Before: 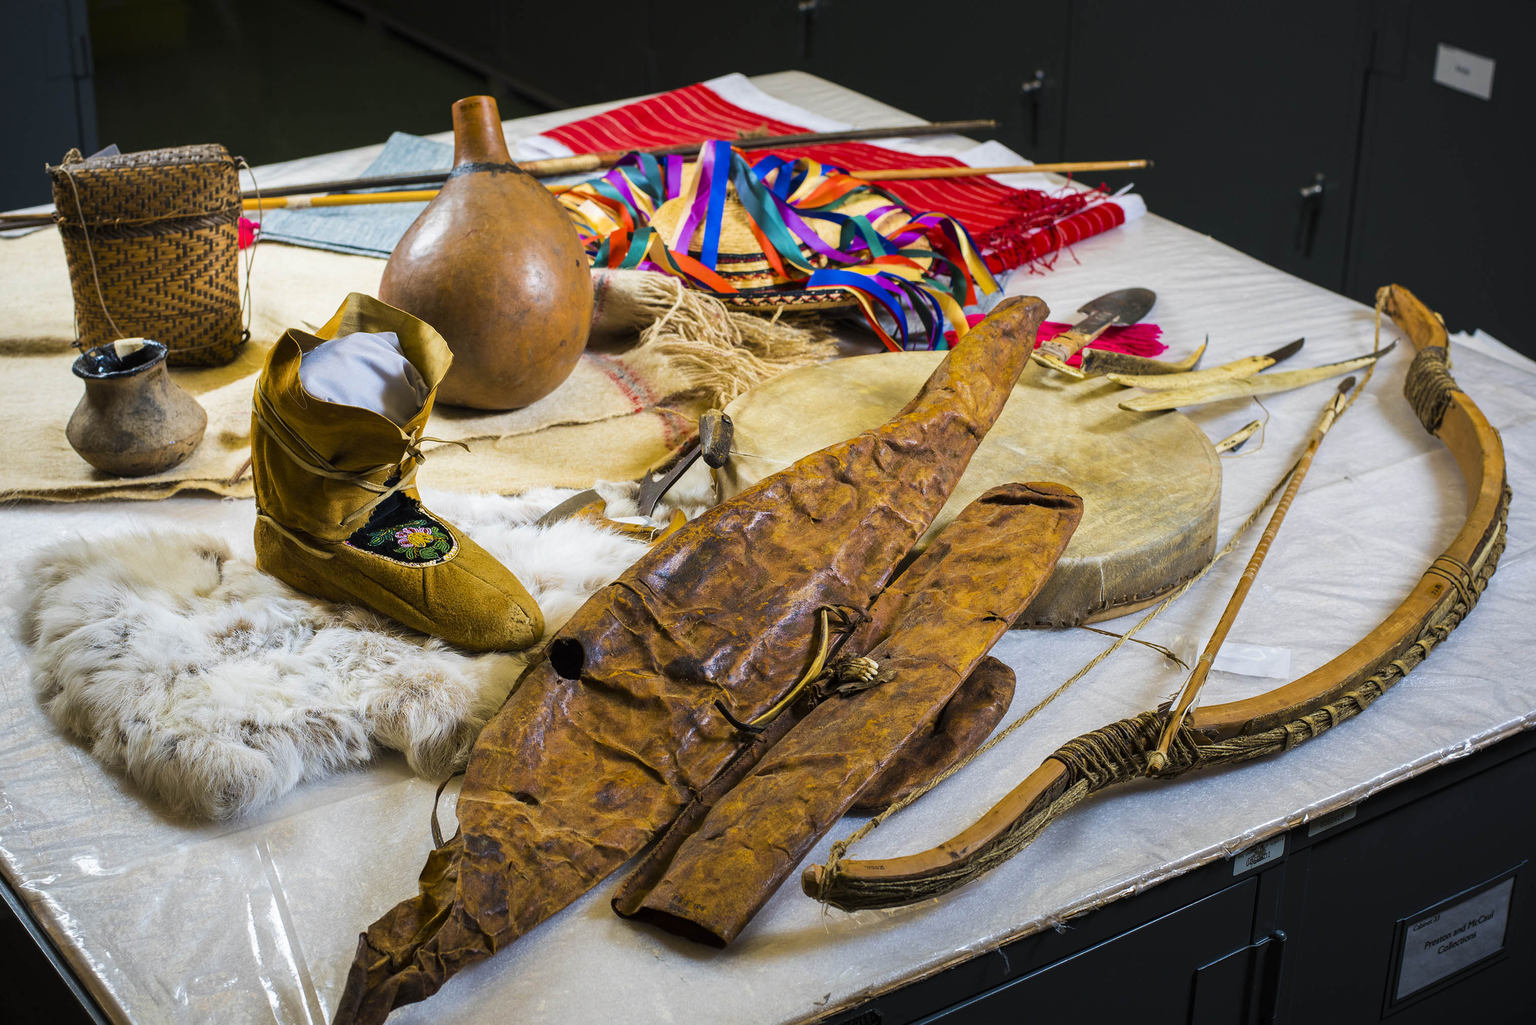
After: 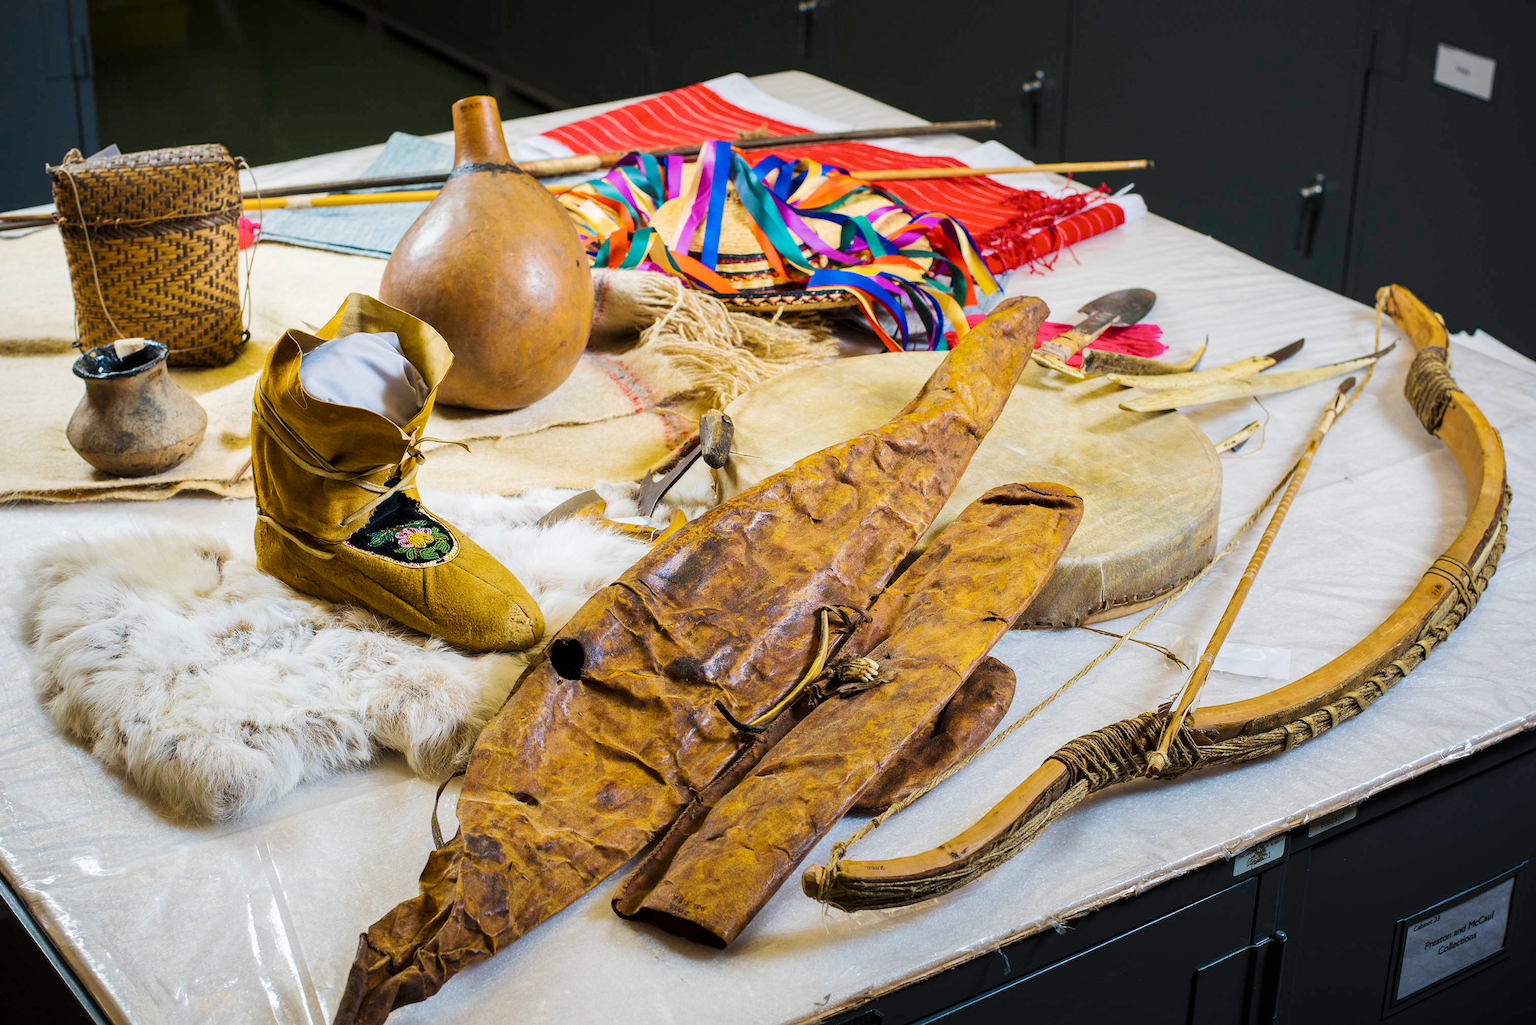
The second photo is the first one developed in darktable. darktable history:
base curve: curves: ch0 [(0, 0) (0.158, 0.273) (0.879, 0.895) (1, 1)], exposure shift 0.58, preserve colors none
